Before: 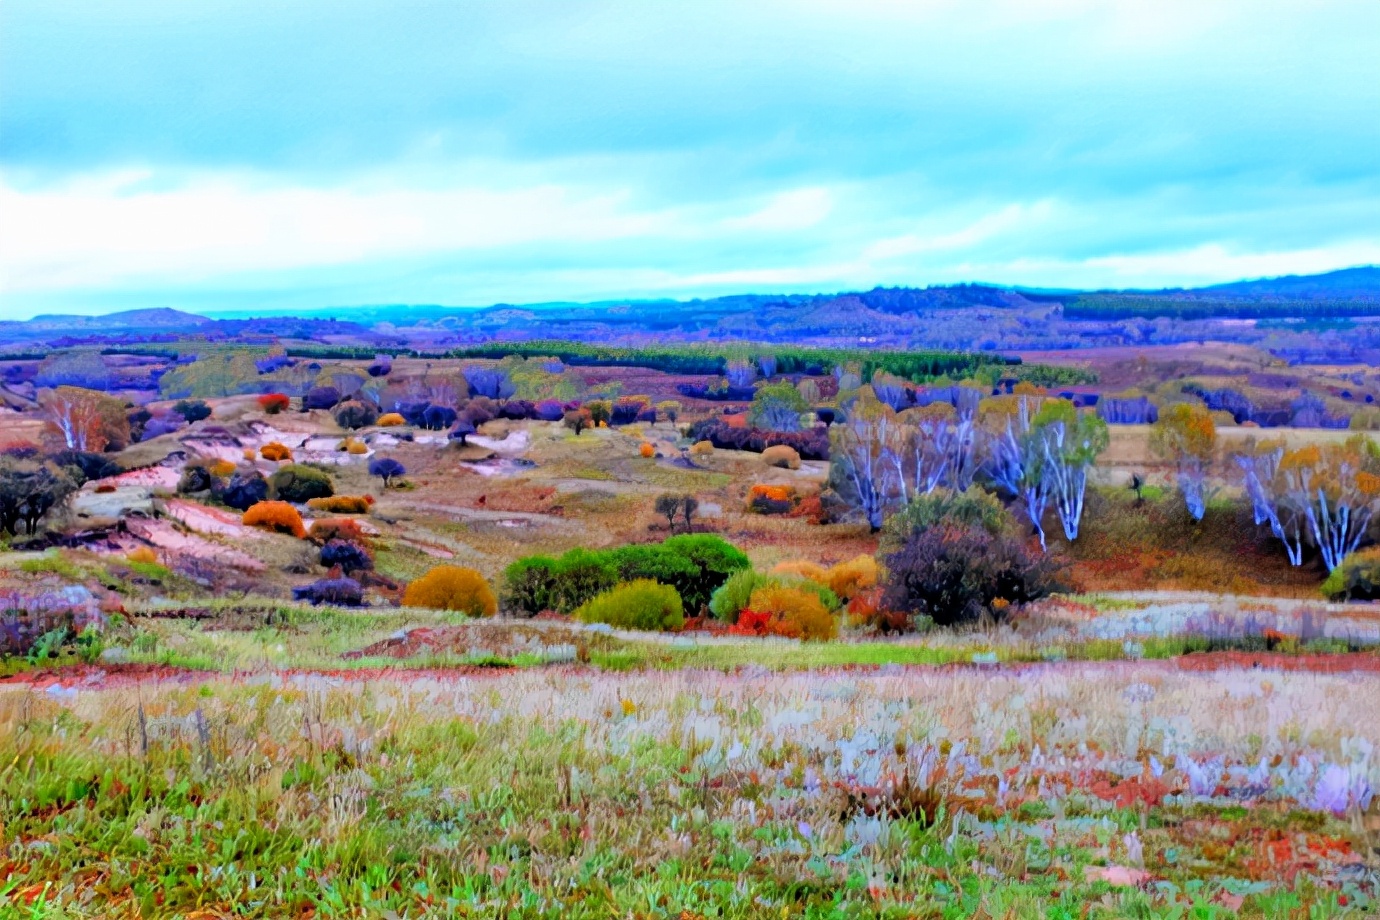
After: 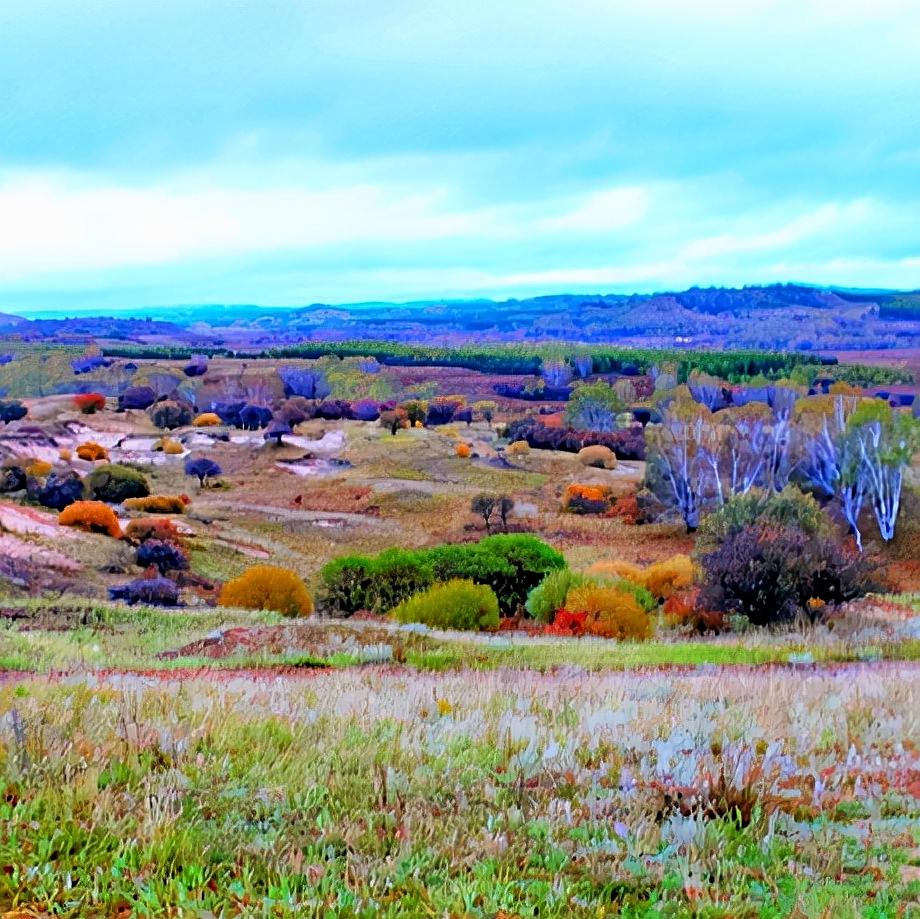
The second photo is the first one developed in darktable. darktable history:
crop and rotate: left 13.377%, right 19.921%
sharpen: on, module defaults
